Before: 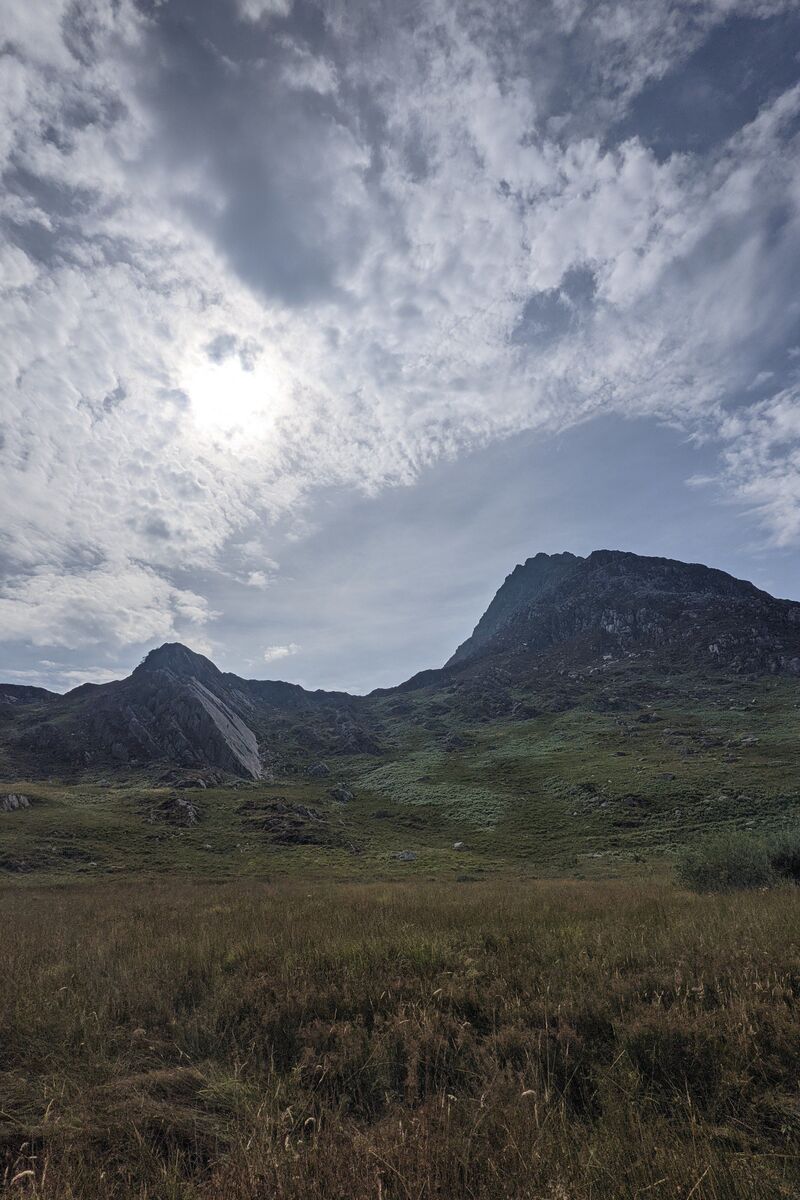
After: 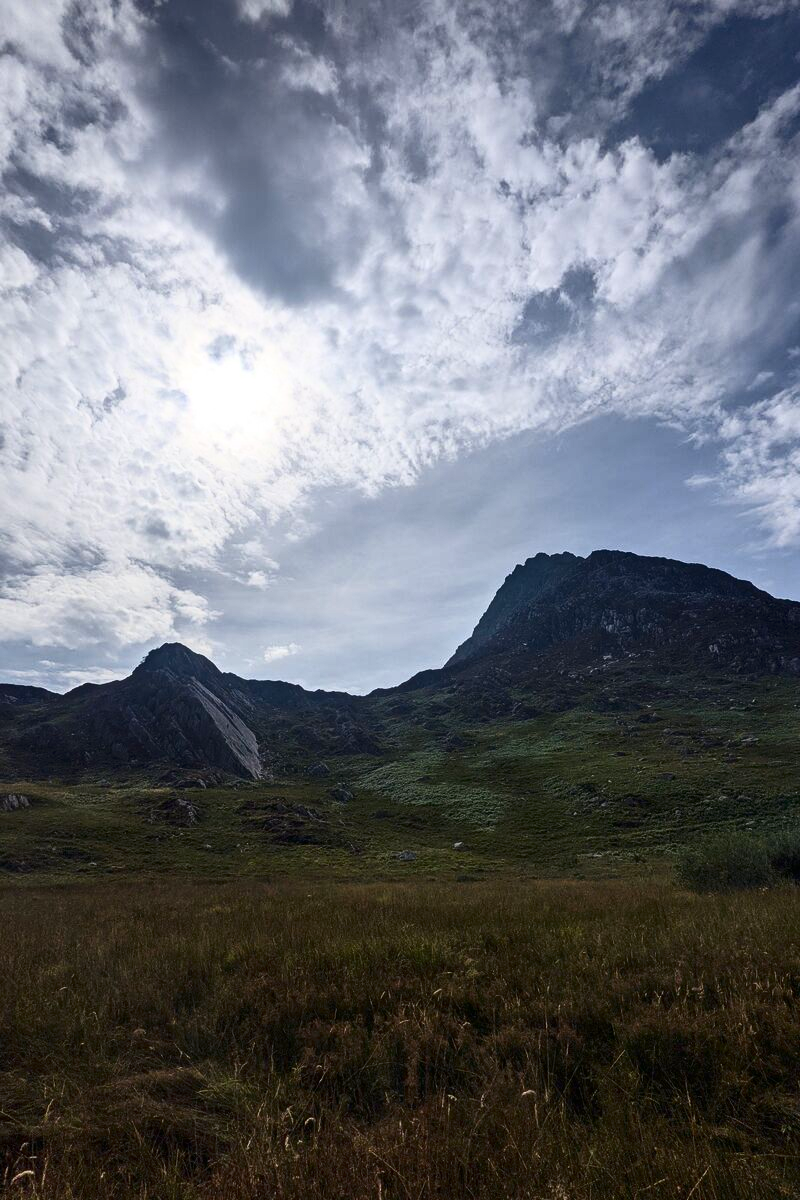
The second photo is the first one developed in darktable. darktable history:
contrast brightness saturation: contrast 0.194, brightness -0.107, saturation 0.213
tone curve: curves: ch0 [(0, 0) (0.003, 0.003) (0.011, 0.012) (0.025, 0.027) (0.044, 0.048) (0.069, 0.075) (0.1, 0.108) (0.136, 0.147) (0.177, 0.192) (0.224, 0.243) (0.277, 0.3) (0.335, 0.363) (0.399, 0.433) (0.468, 0.508) (0.543, 0.589) (0.623, 0.676) (0.709, 0.769) (0.801, 0.868) (0.898, 0.949) (1, 1)], color space Lab, independent channels, preserve colors none
